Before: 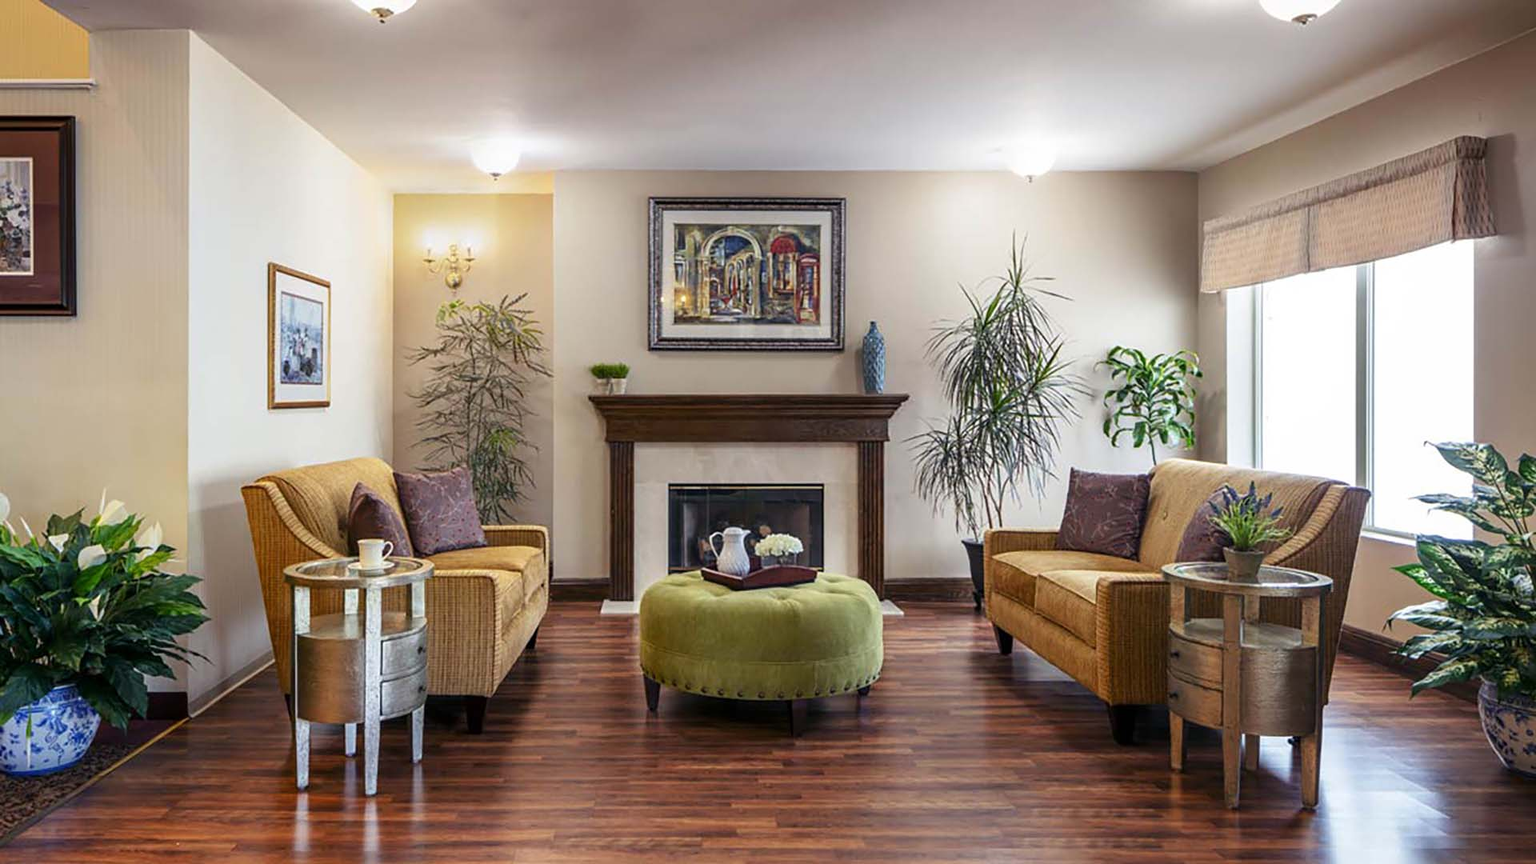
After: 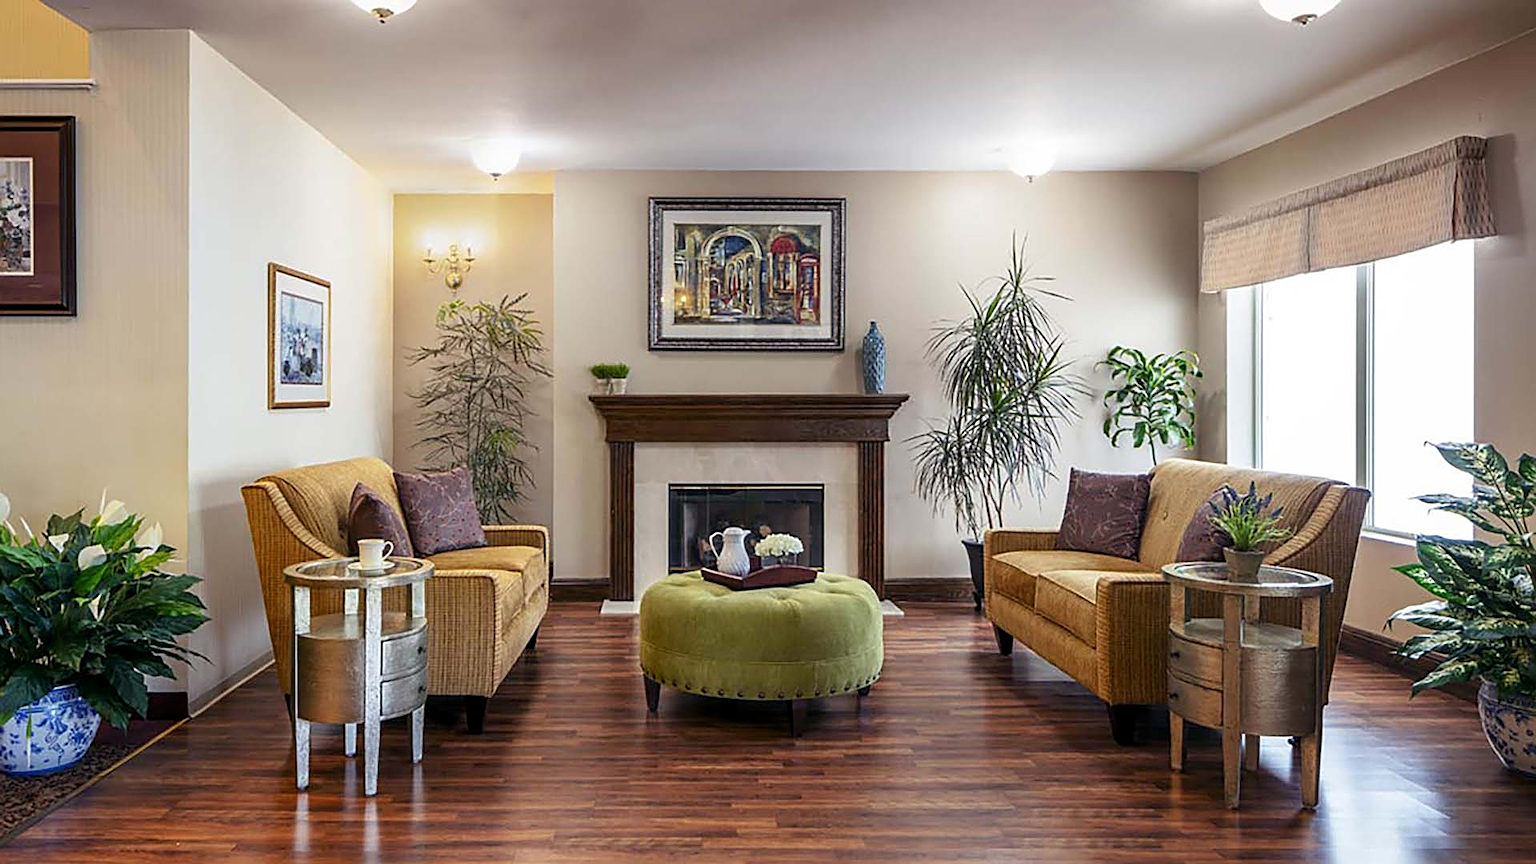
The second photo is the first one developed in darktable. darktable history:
sharpen: on, module defaults
exposure: black level correction 0.001, compensate highlight preservation false
